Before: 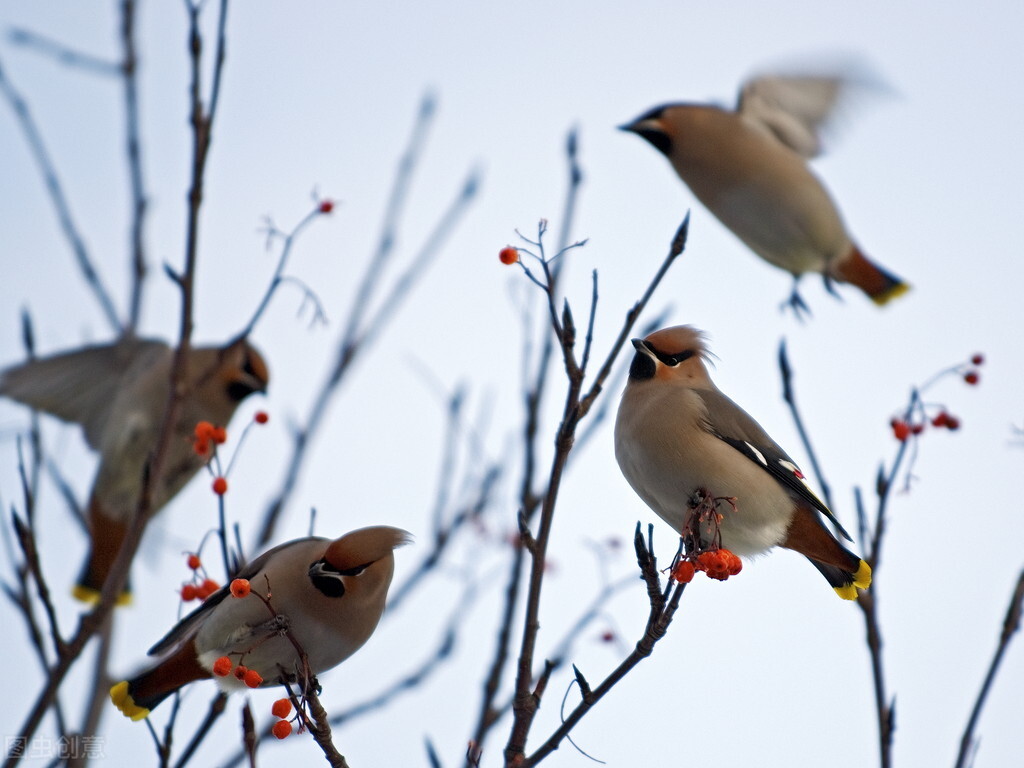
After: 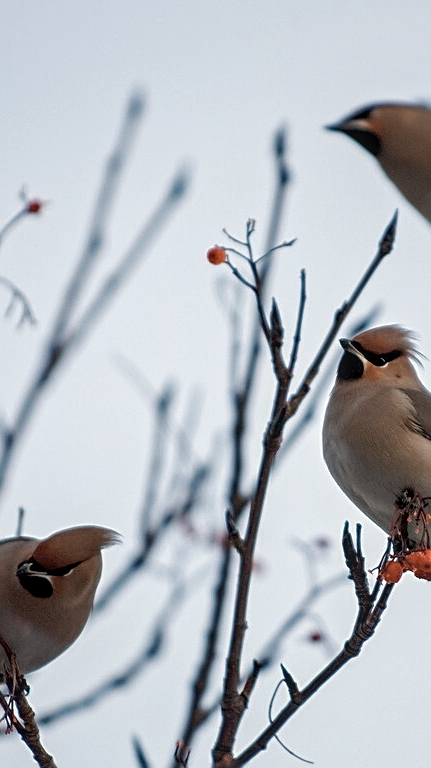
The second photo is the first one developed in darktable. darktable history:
local contrast: on, module defaults
shadows and highlights: shadows 25, white point adjustment -3, highlights -30
crop: left 28.583%, right 29.231%
sharpen: on, module defaults
contrast brightness saturation: contrast 0.1, saturation -0.36
